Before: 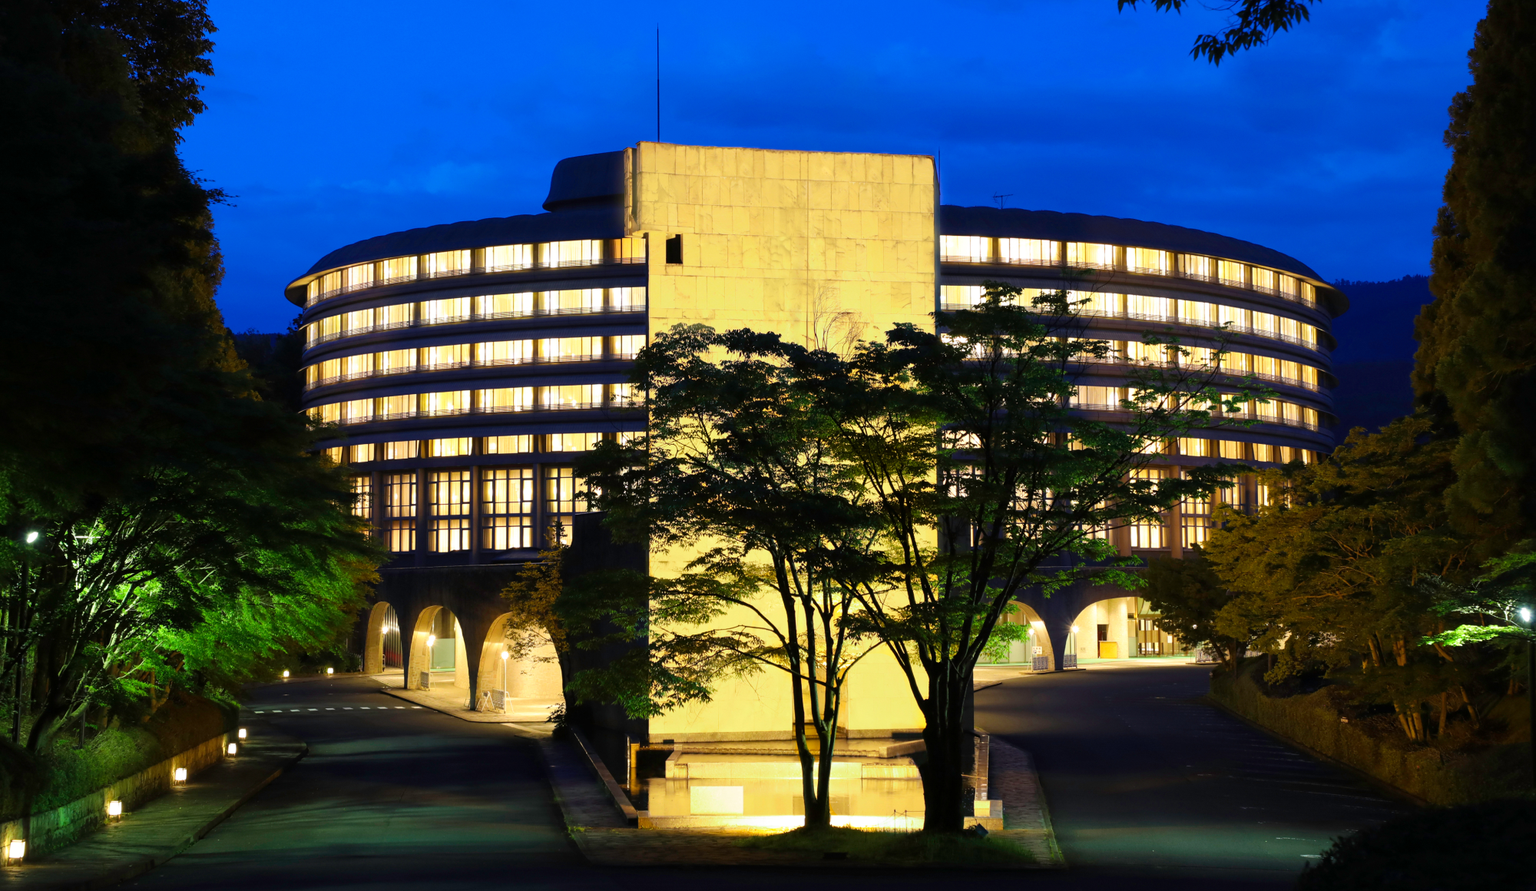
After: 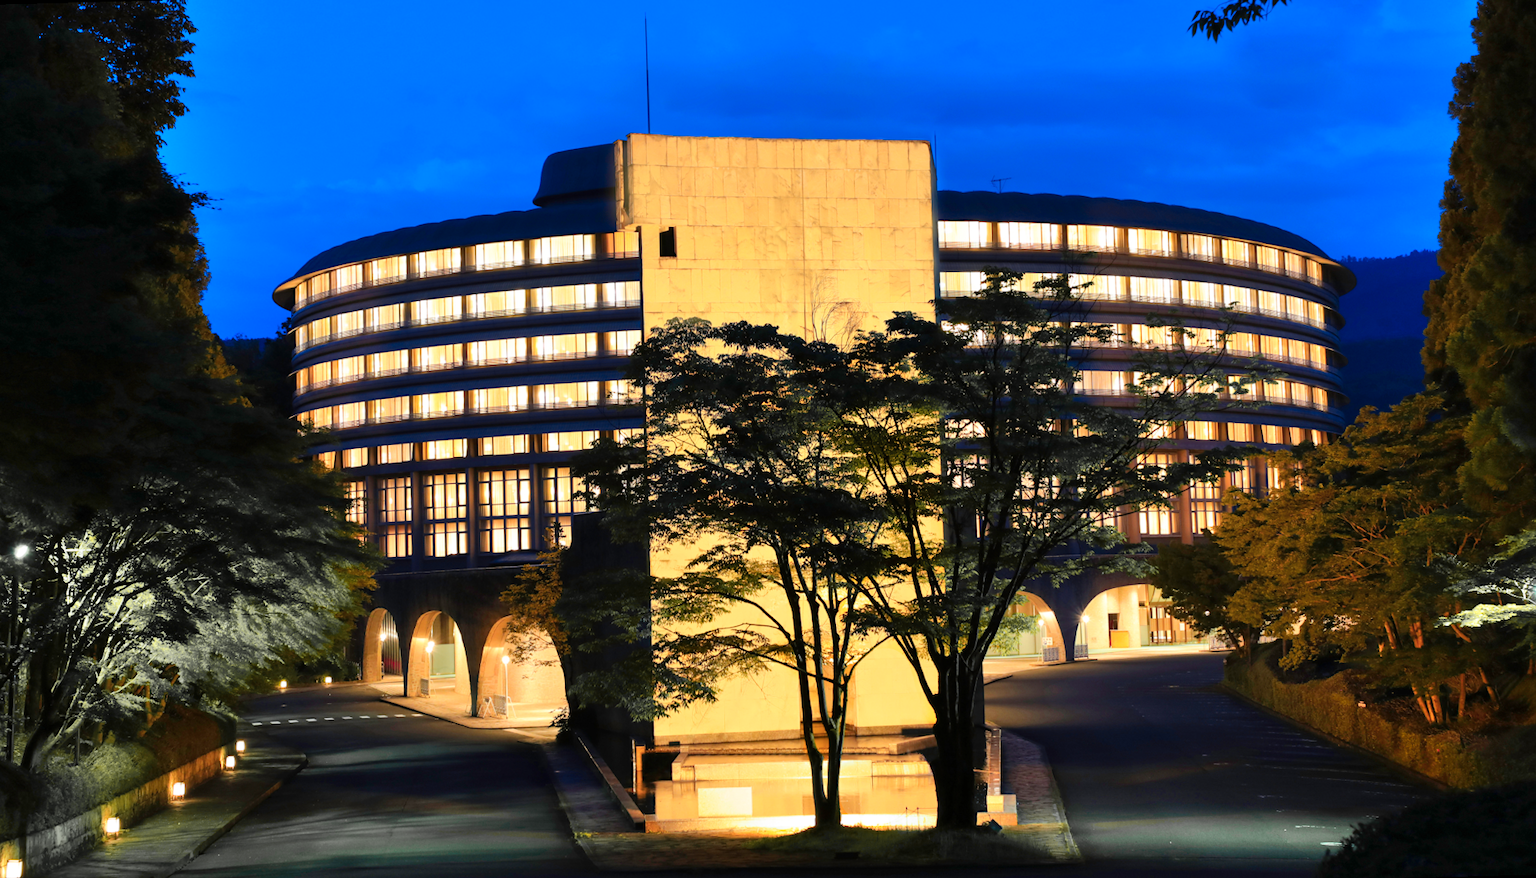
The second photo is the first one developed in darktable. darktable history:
color zones: curves: ch1 [(0.29, 0.492) (0.373, 0.185) (0.509, 0.481)]; ch2 [(0.25, 0.462) (0.749, 0.457)], mix 40.67%
rotate and perspective: rotation -1.42°, crop left 0.016, crop right 0.984, crop top 0.035, crop bottom 0.965
shadows and highlights: shadows color adjustment 97.66%, soften with gaussian
